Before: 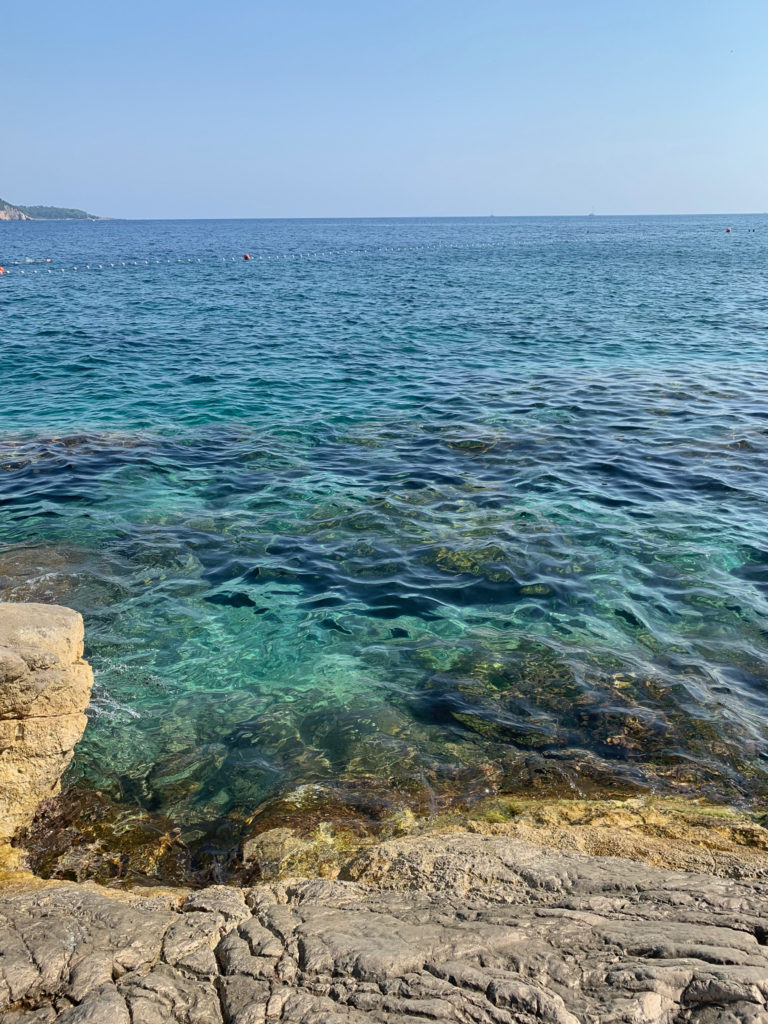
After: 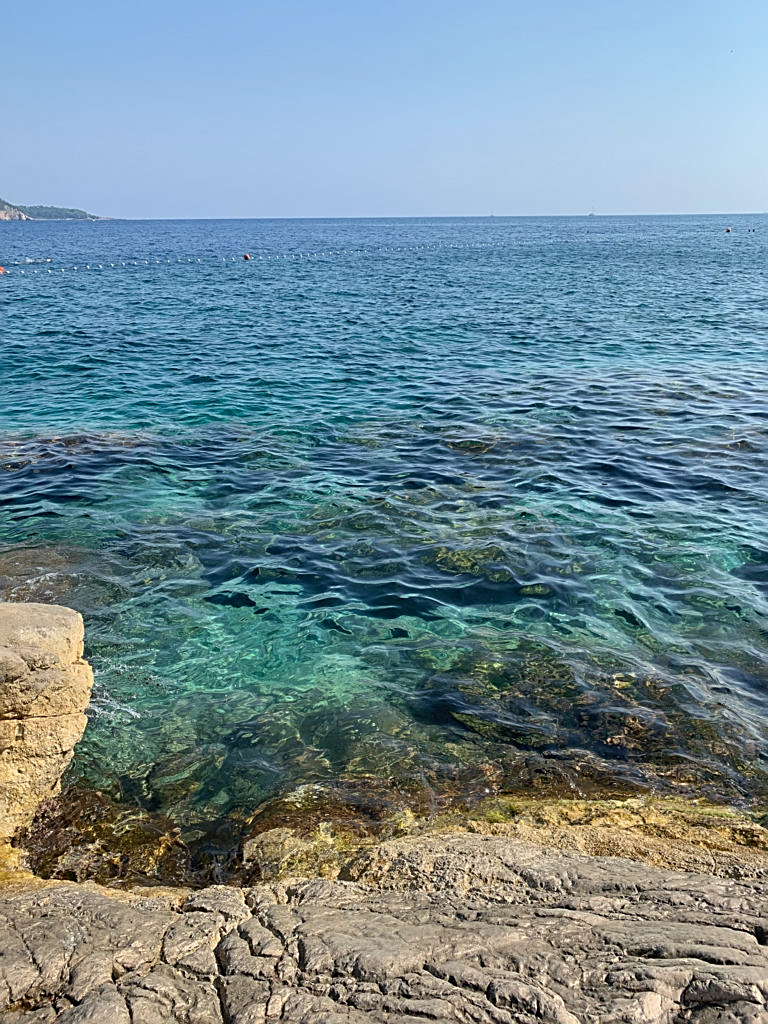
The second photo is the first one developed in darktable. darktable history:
sharpen: amount 0.576
